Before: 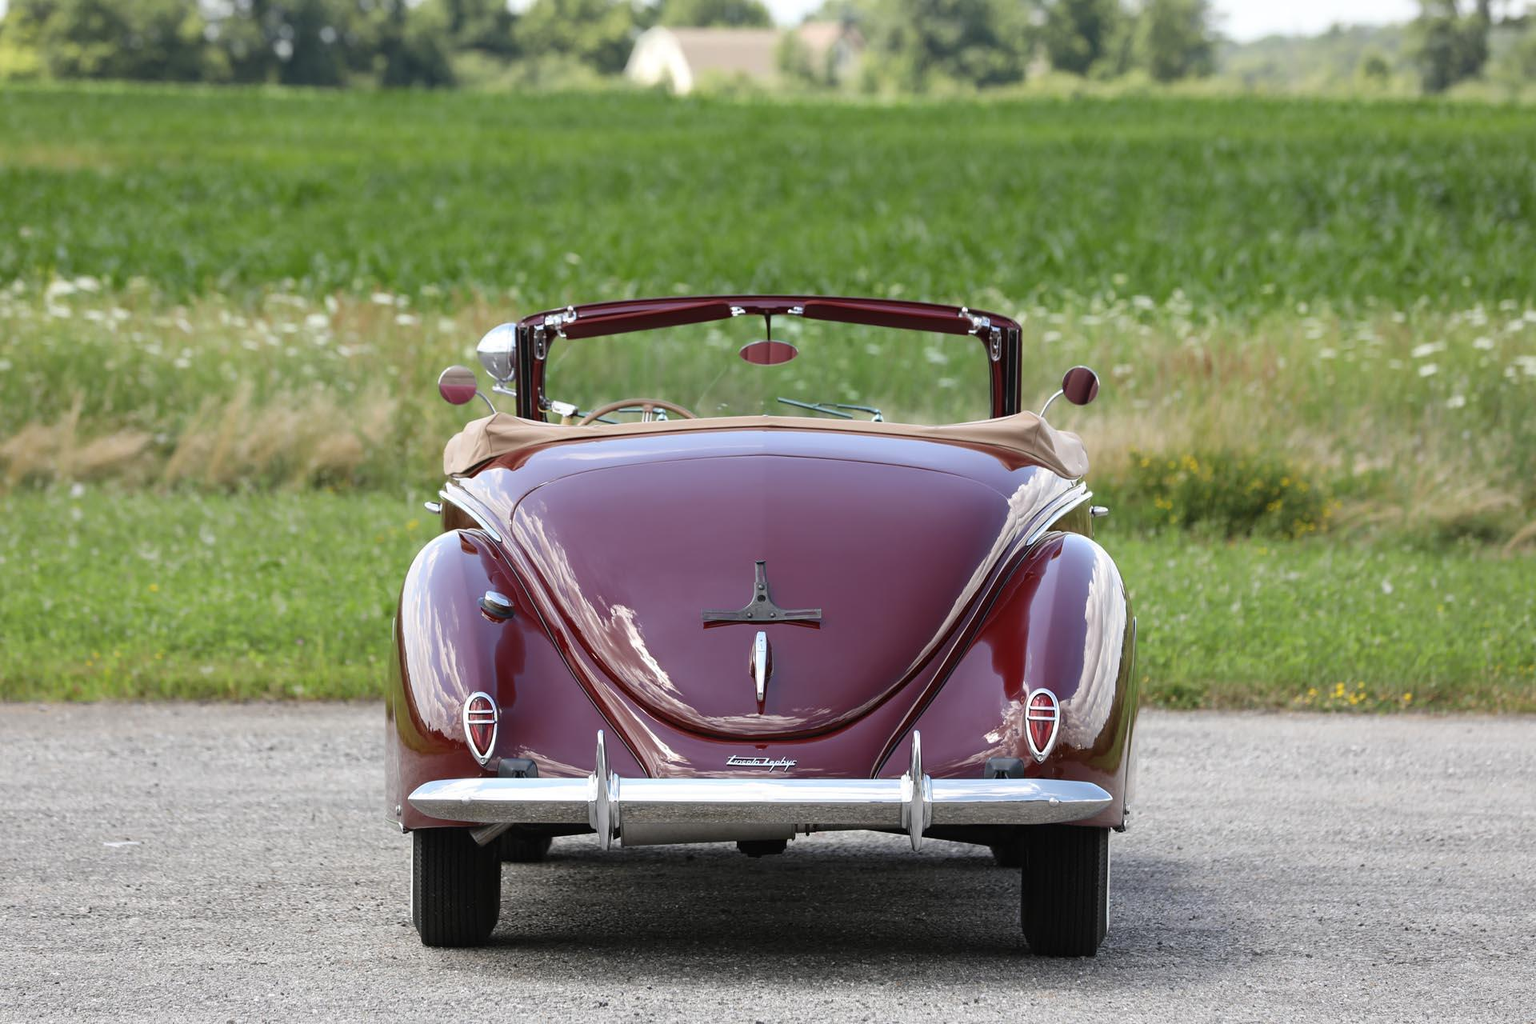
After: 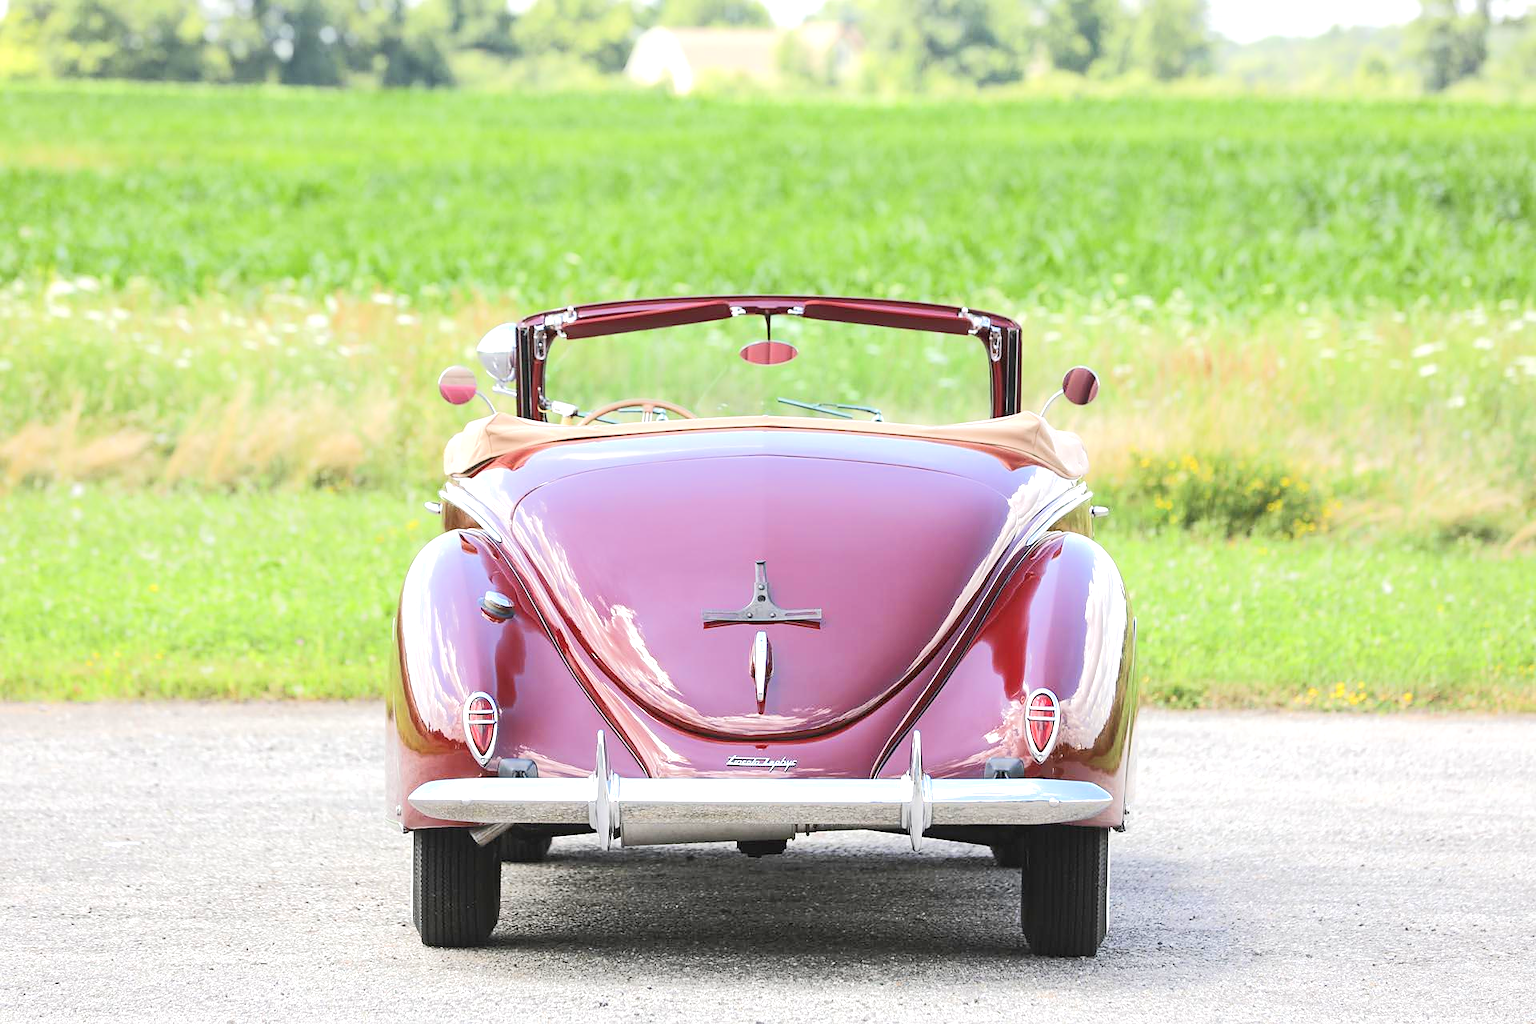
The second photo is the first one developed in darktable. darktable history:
sharpen: radius 0.991
tone equalizer: -8 EV 1.97 EV, -7 EV 1.98 EV, -6 EV 1.99 EV, -5 EV 1.99 EV, -4 EV 1.97 EV, -3 EV 1.49 EV, -2 EV 0.972 EV, -1 EV 0.507 EV, edges refinement/feathering 500, mask exposure compensation -1.57 EV, preserve details no
